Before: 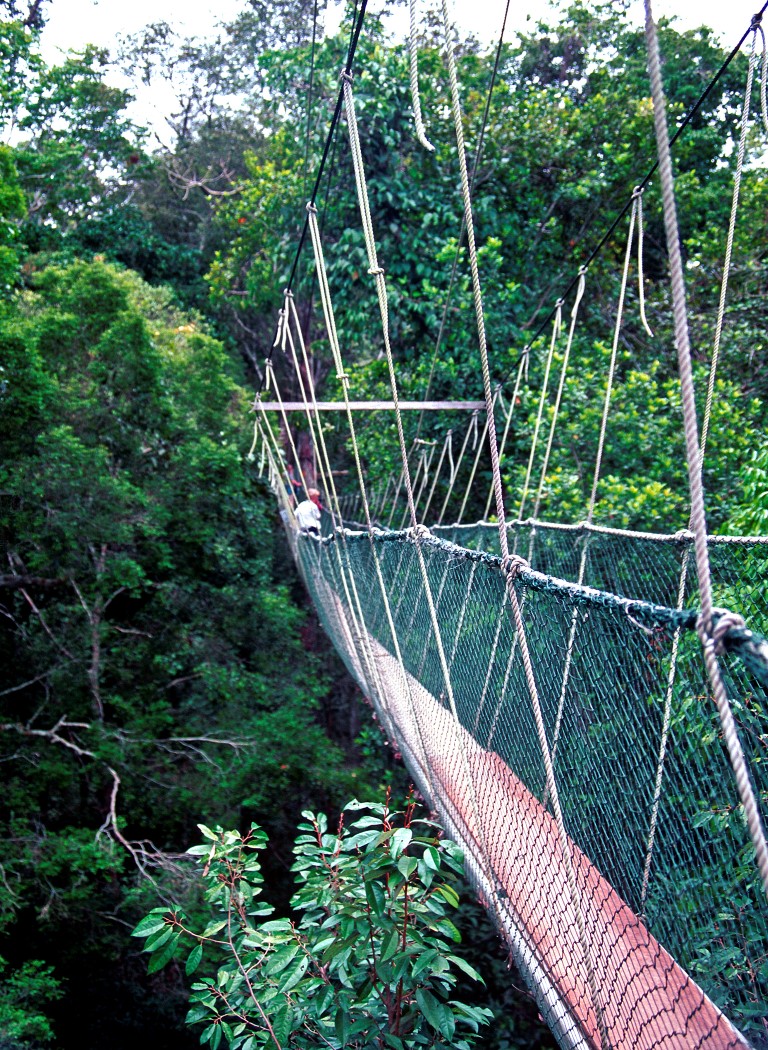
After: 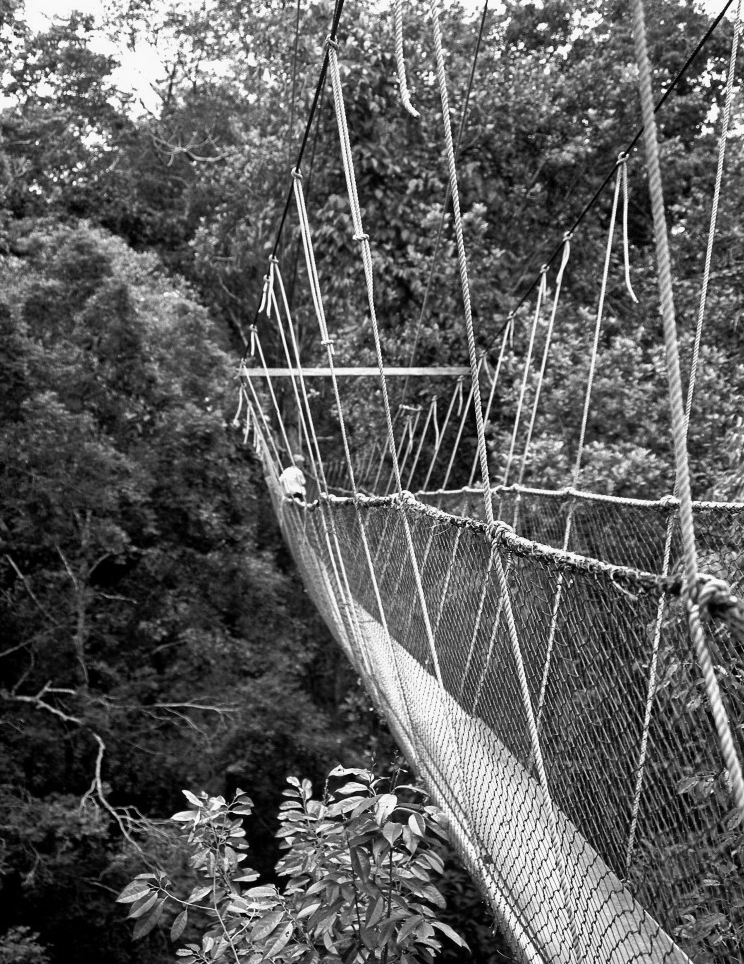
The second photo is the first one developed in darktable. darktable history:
crop: left 1.964%, top 3.251%, right 1.122%, bottom 4.933%
monochrome: a 32, b 64, size 2.3
